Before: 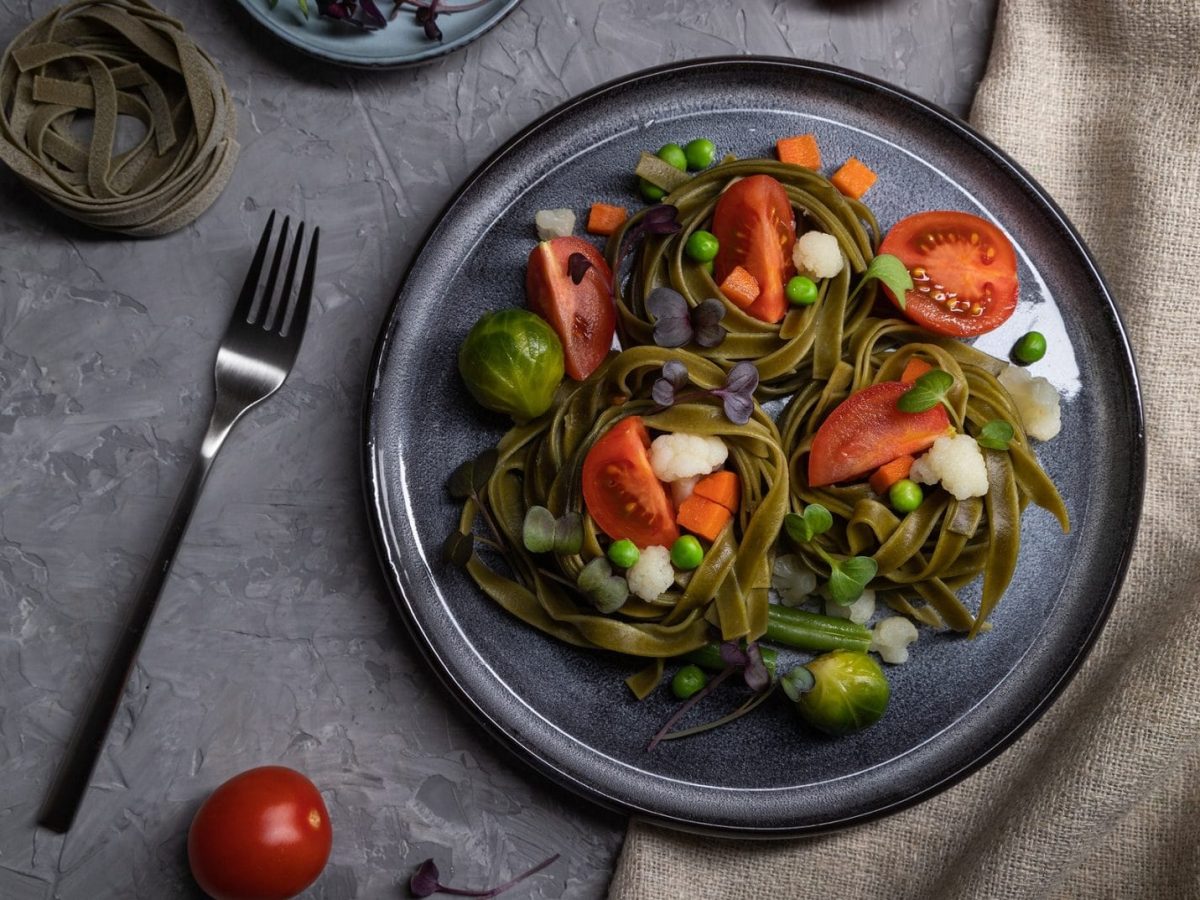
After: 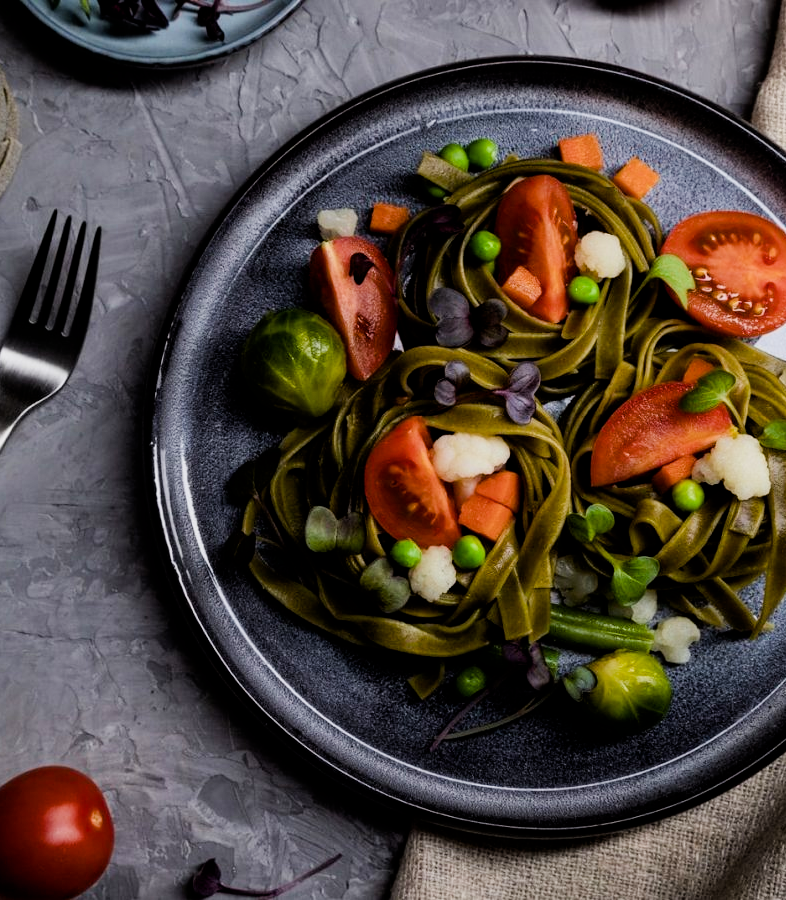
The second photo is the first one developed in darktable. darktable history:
color balance rgb: global offset › luminance -0.469%, perceptual saturation grading › global saturation -0.132%, perceptual saturation grading › highlights -15.938%, perceptual saturation grading › shadows 24.041%, perceptual brilliance grading › global brilliance -5.364%, perceptual brilliance grading › highlights 23.876%, perceptual brilliance grading › mid-tones 7.449%, perceptual brilliance grading › shadows -4.788%, global vibrance 30.376%, contrast 10.352%
filmic rgb: black relative exposure -7.2 EV, white relative exposure 5.39 EV, hardness 3.03
crop and rotate: left 18.245%, right 16.233%
